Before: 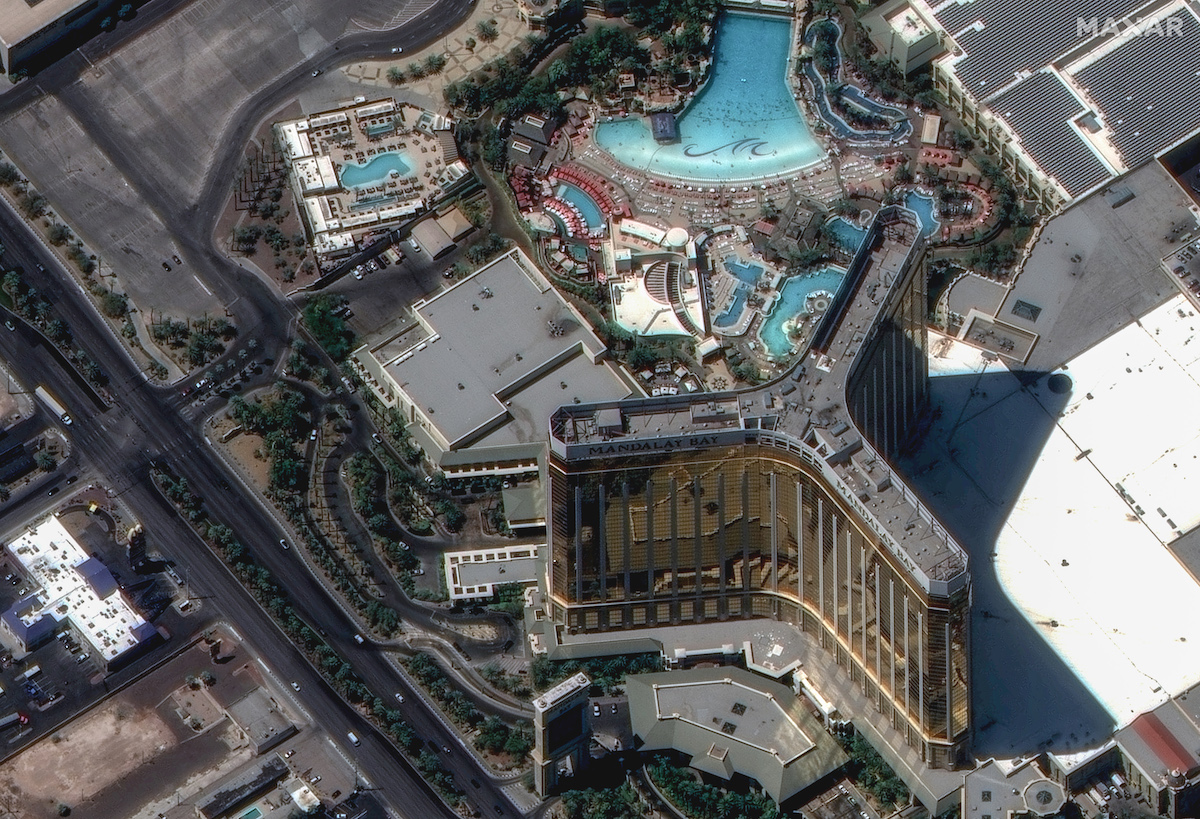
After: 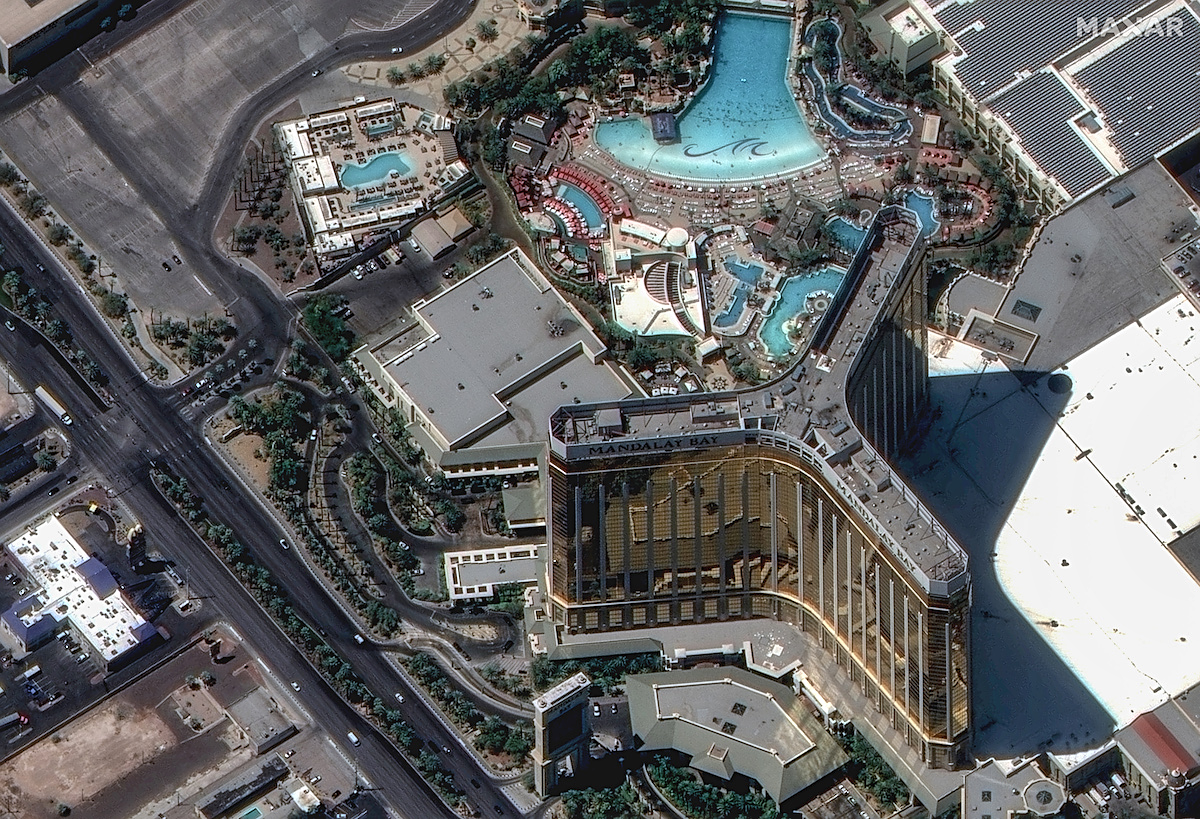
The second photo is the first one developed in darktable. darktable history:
sharpen: on, module defaults
shadows and highlights: highlights color adjustment 0%, low approximation 0.01, soften with gaussian
